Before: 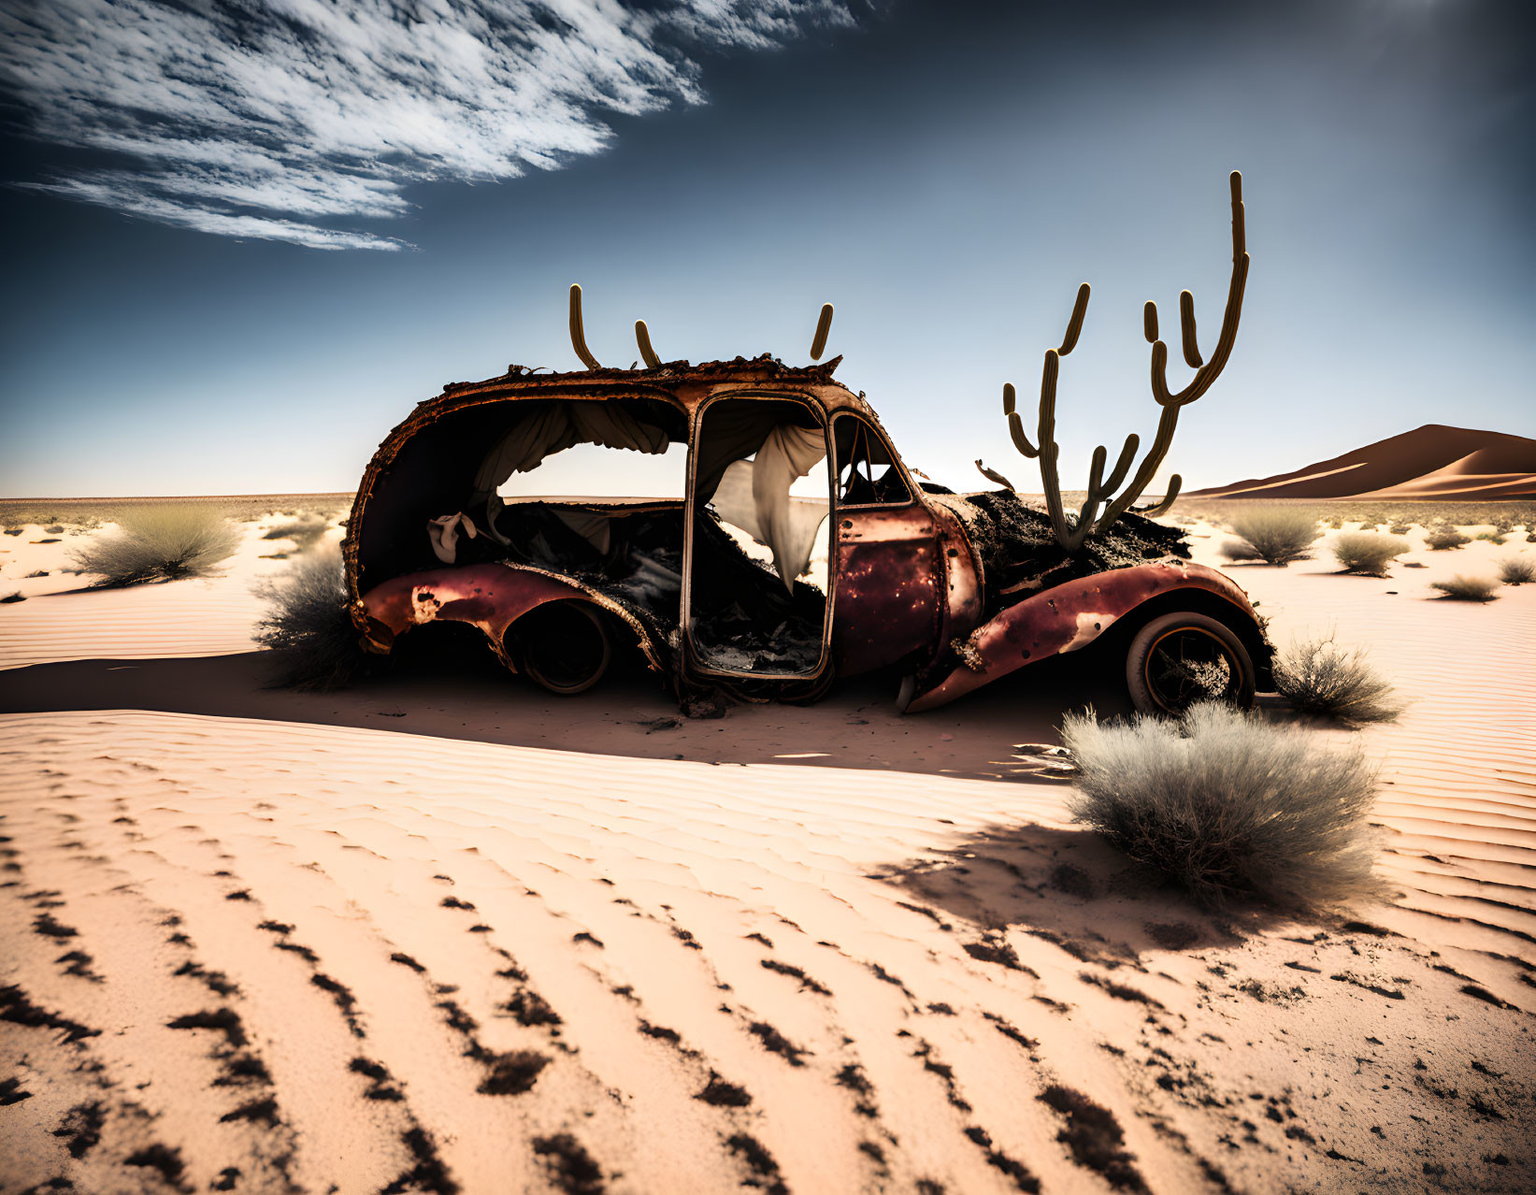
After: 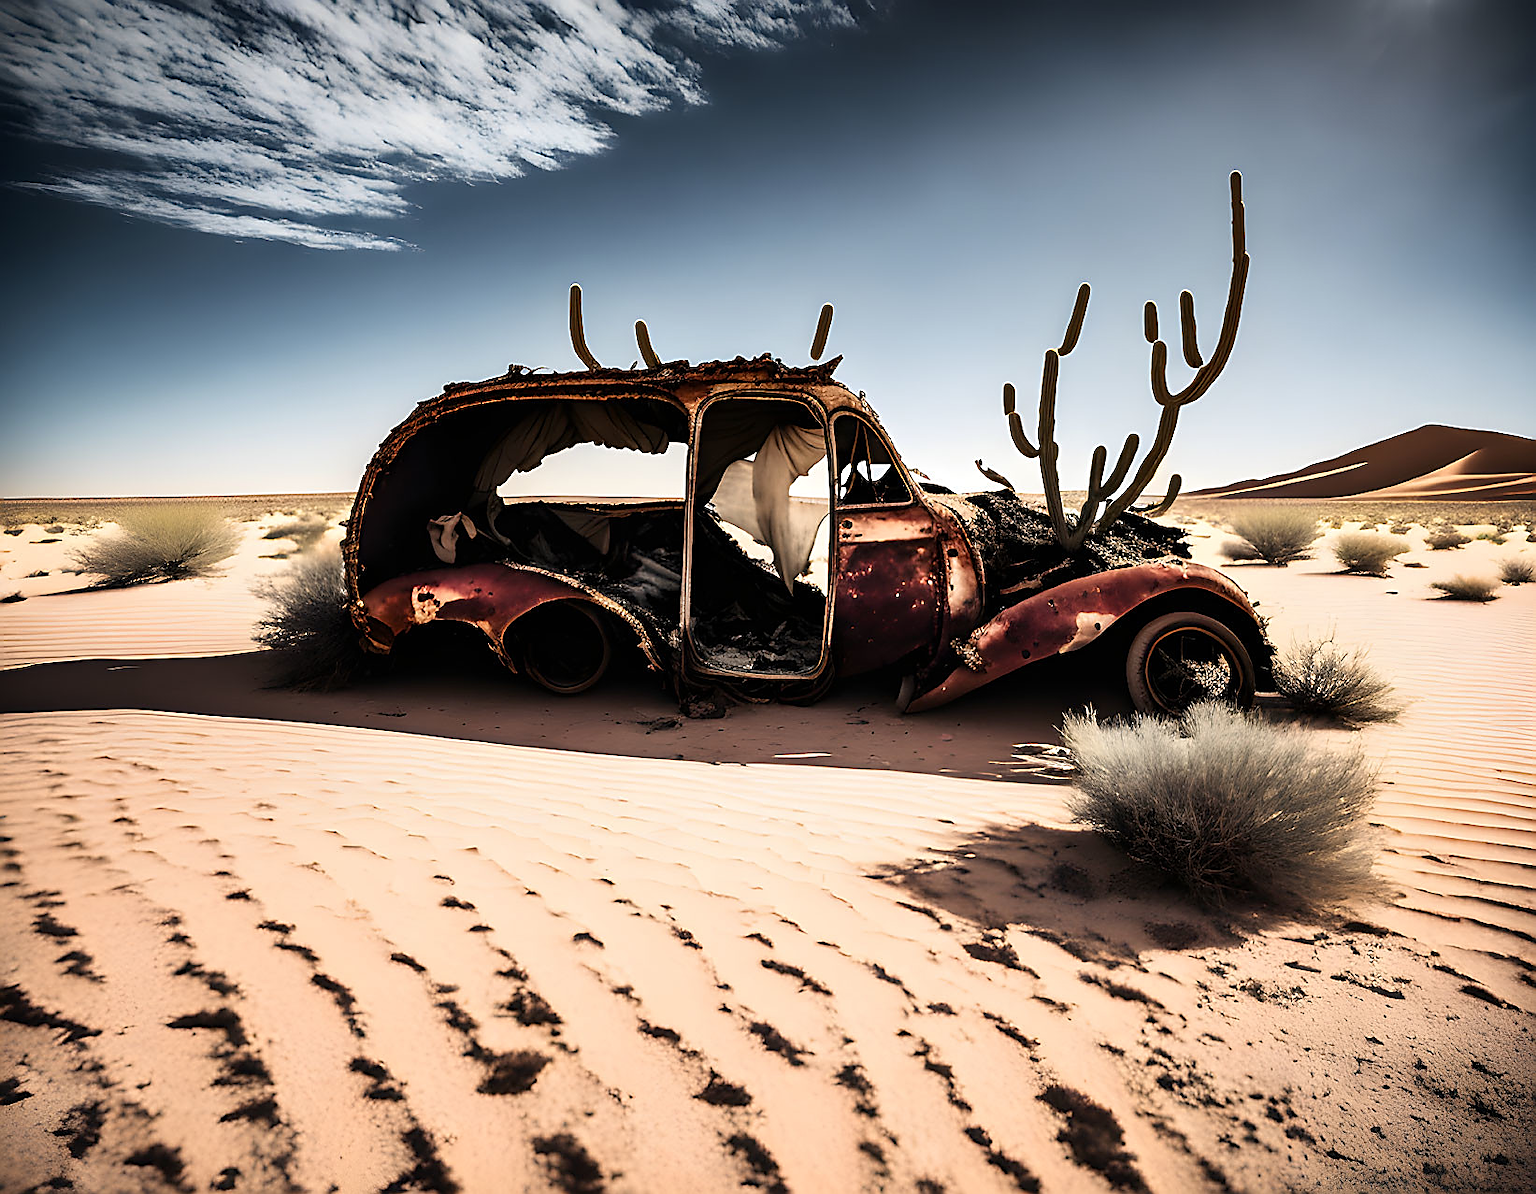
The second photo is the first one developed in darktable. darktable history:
tone equalizer: on, module defaults
sharpen: radius 1.4, amount 1.25, threshold 0.7
